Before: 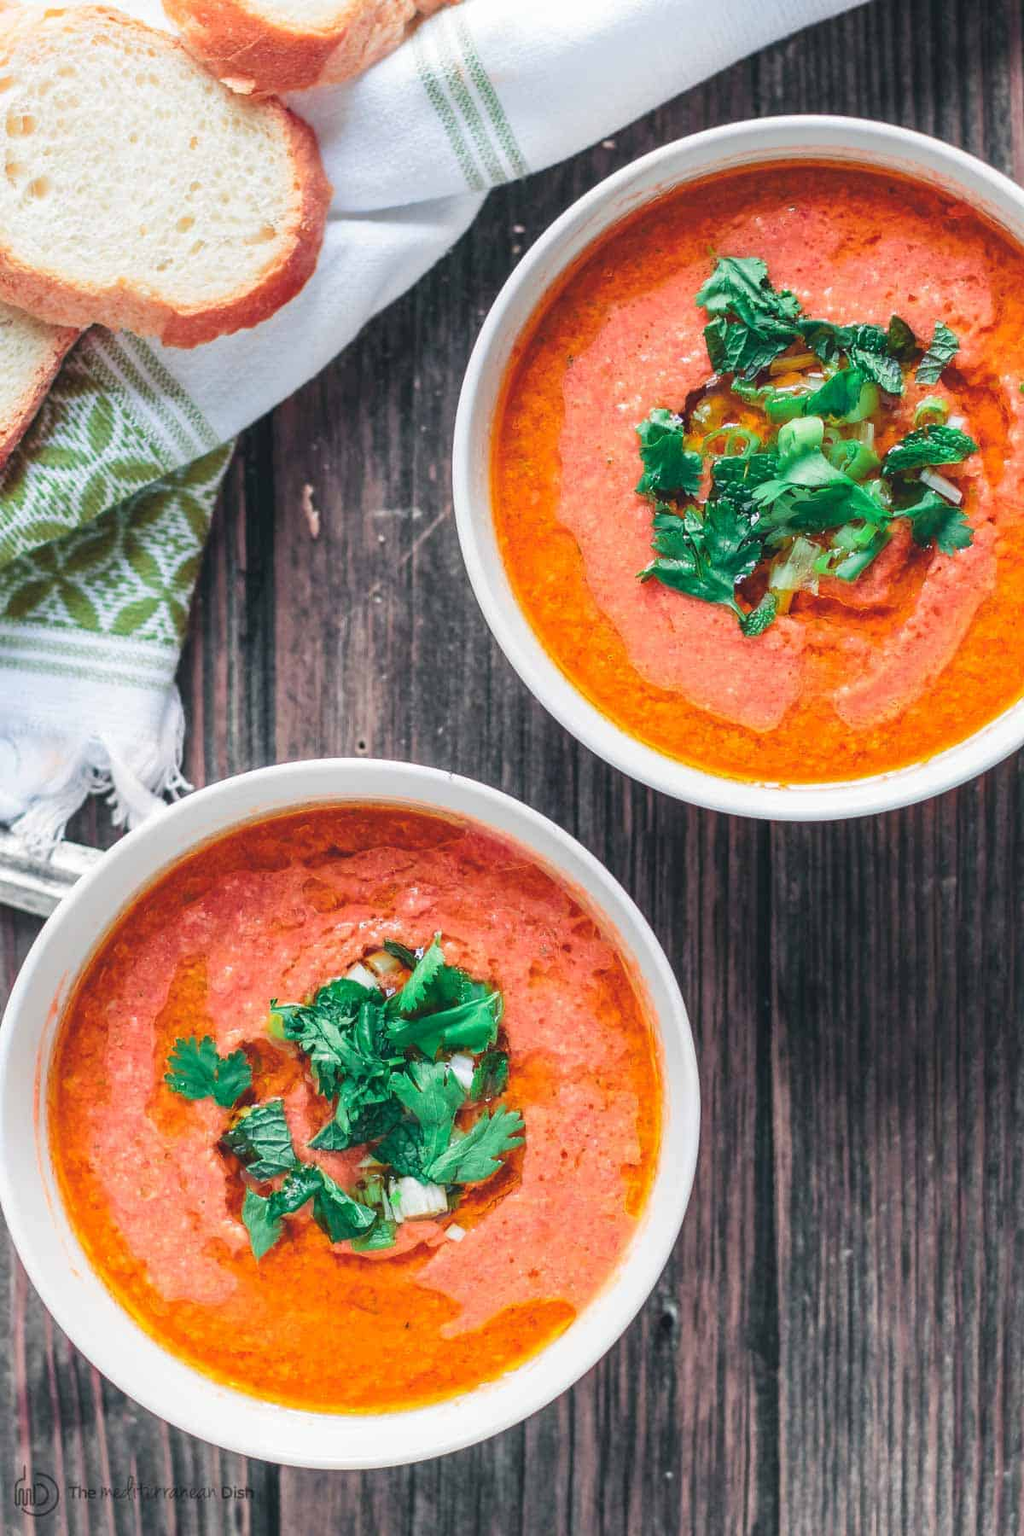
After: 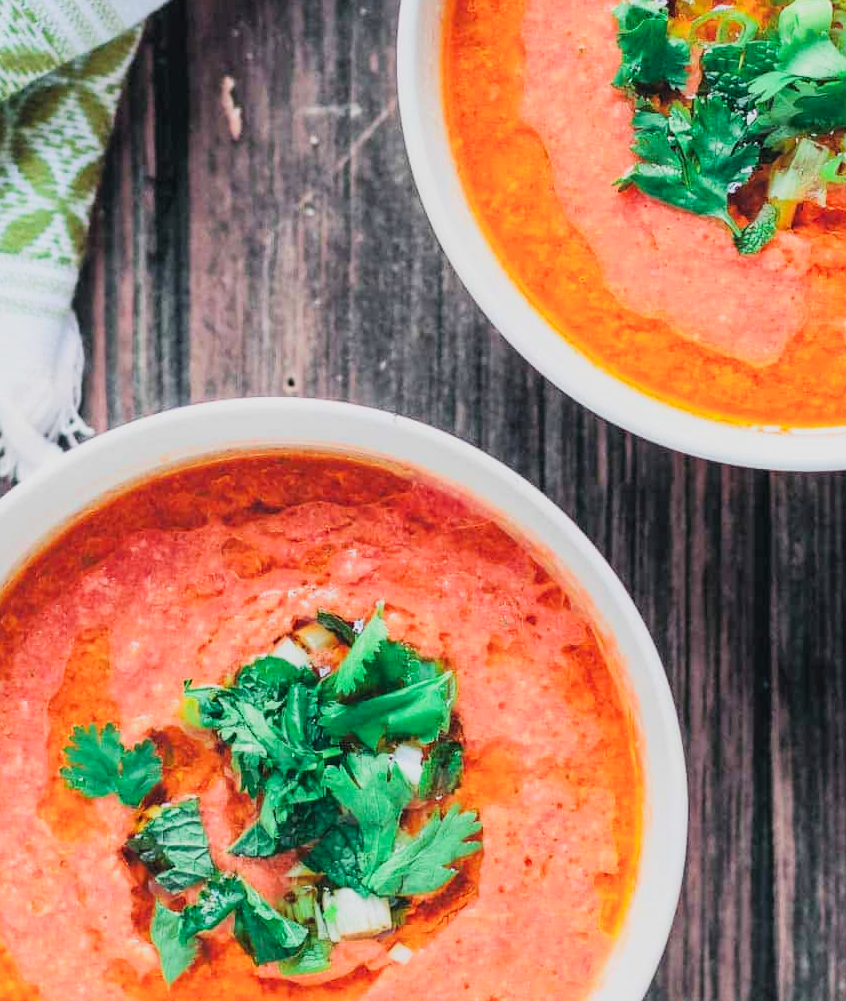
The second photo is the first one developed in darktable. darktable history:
filmic rgb: black relative exposure -7.34 EV, white relative exposure 5.09 EV, threshold 5.98 EV, hardness 3.2, enable highlight reconstruction true
crop: left 11.143%, top 27.31%, right 18.294%, bottom 17.037%
contrast brightness saturation: contrast 0.196, brightness 0.158, saturation 0.218
